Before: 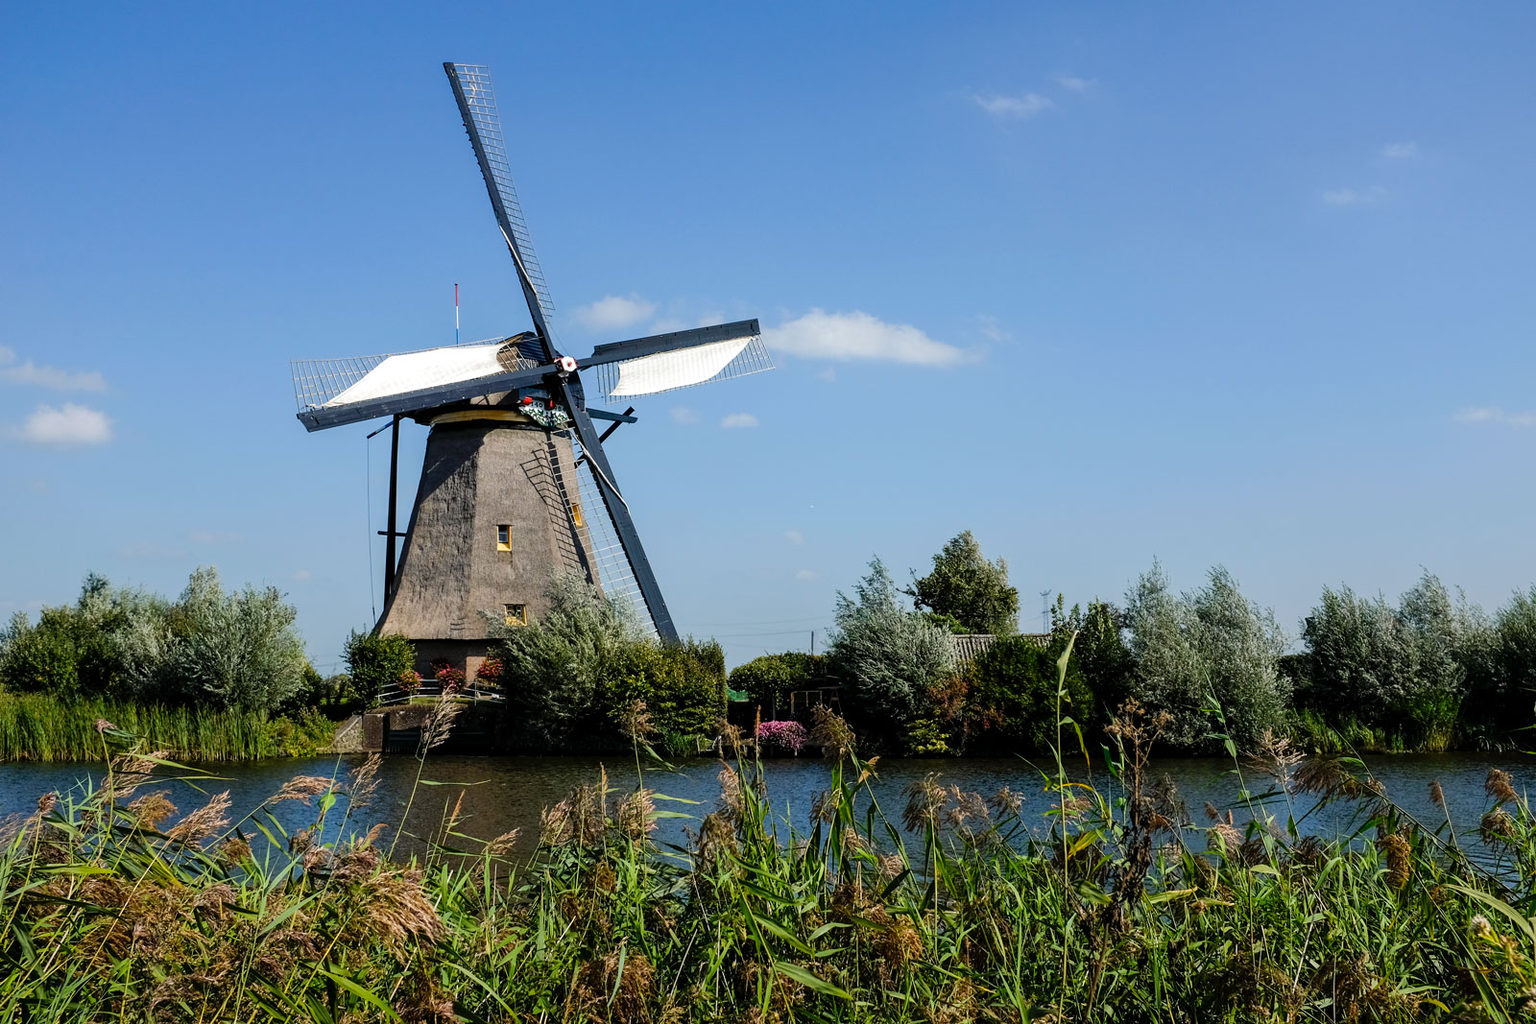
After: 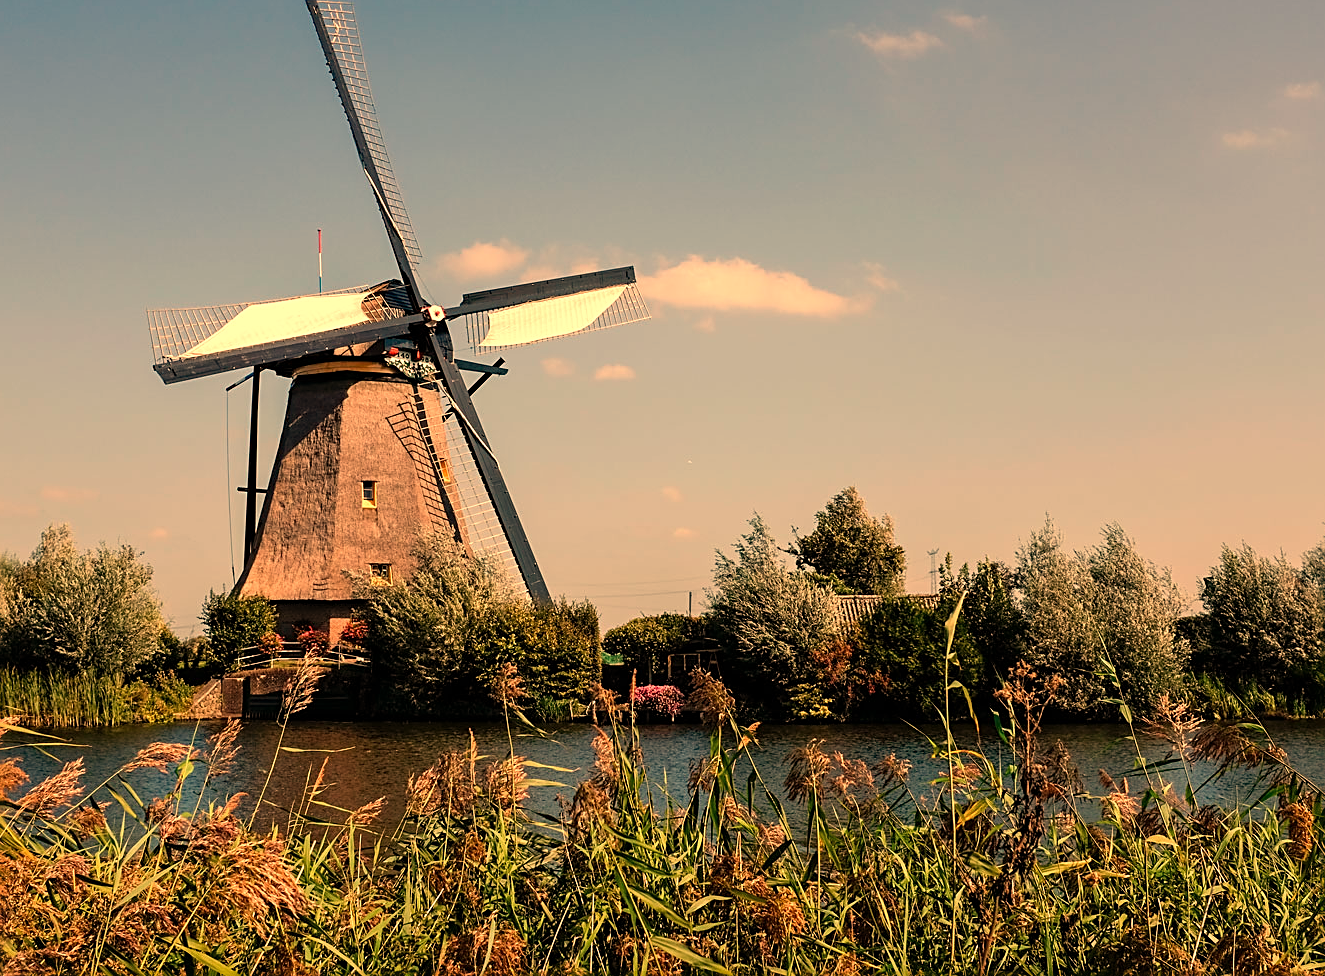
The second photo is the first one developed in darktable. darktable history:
crop: left 9.807%, top 6.259%, right 7.334%, bottom 2.177%
white balance: red 1.467, blue 0.684
sharpen: on, module defaults
